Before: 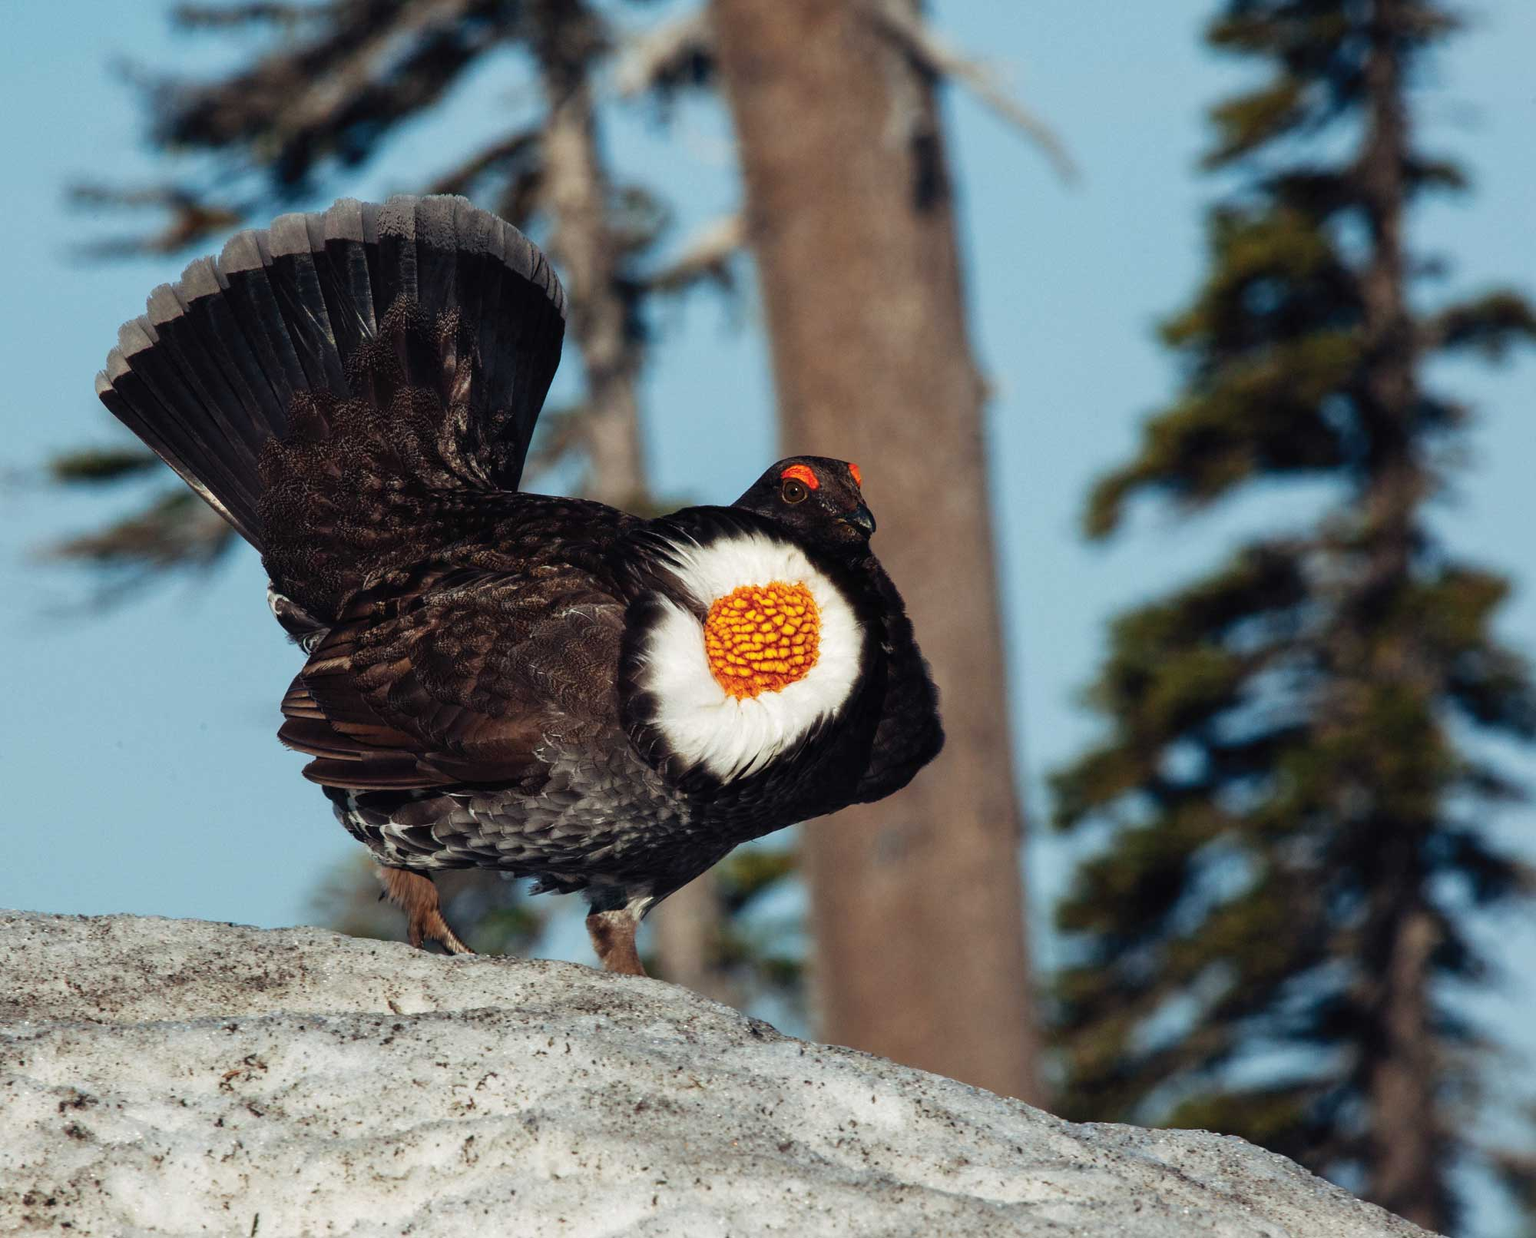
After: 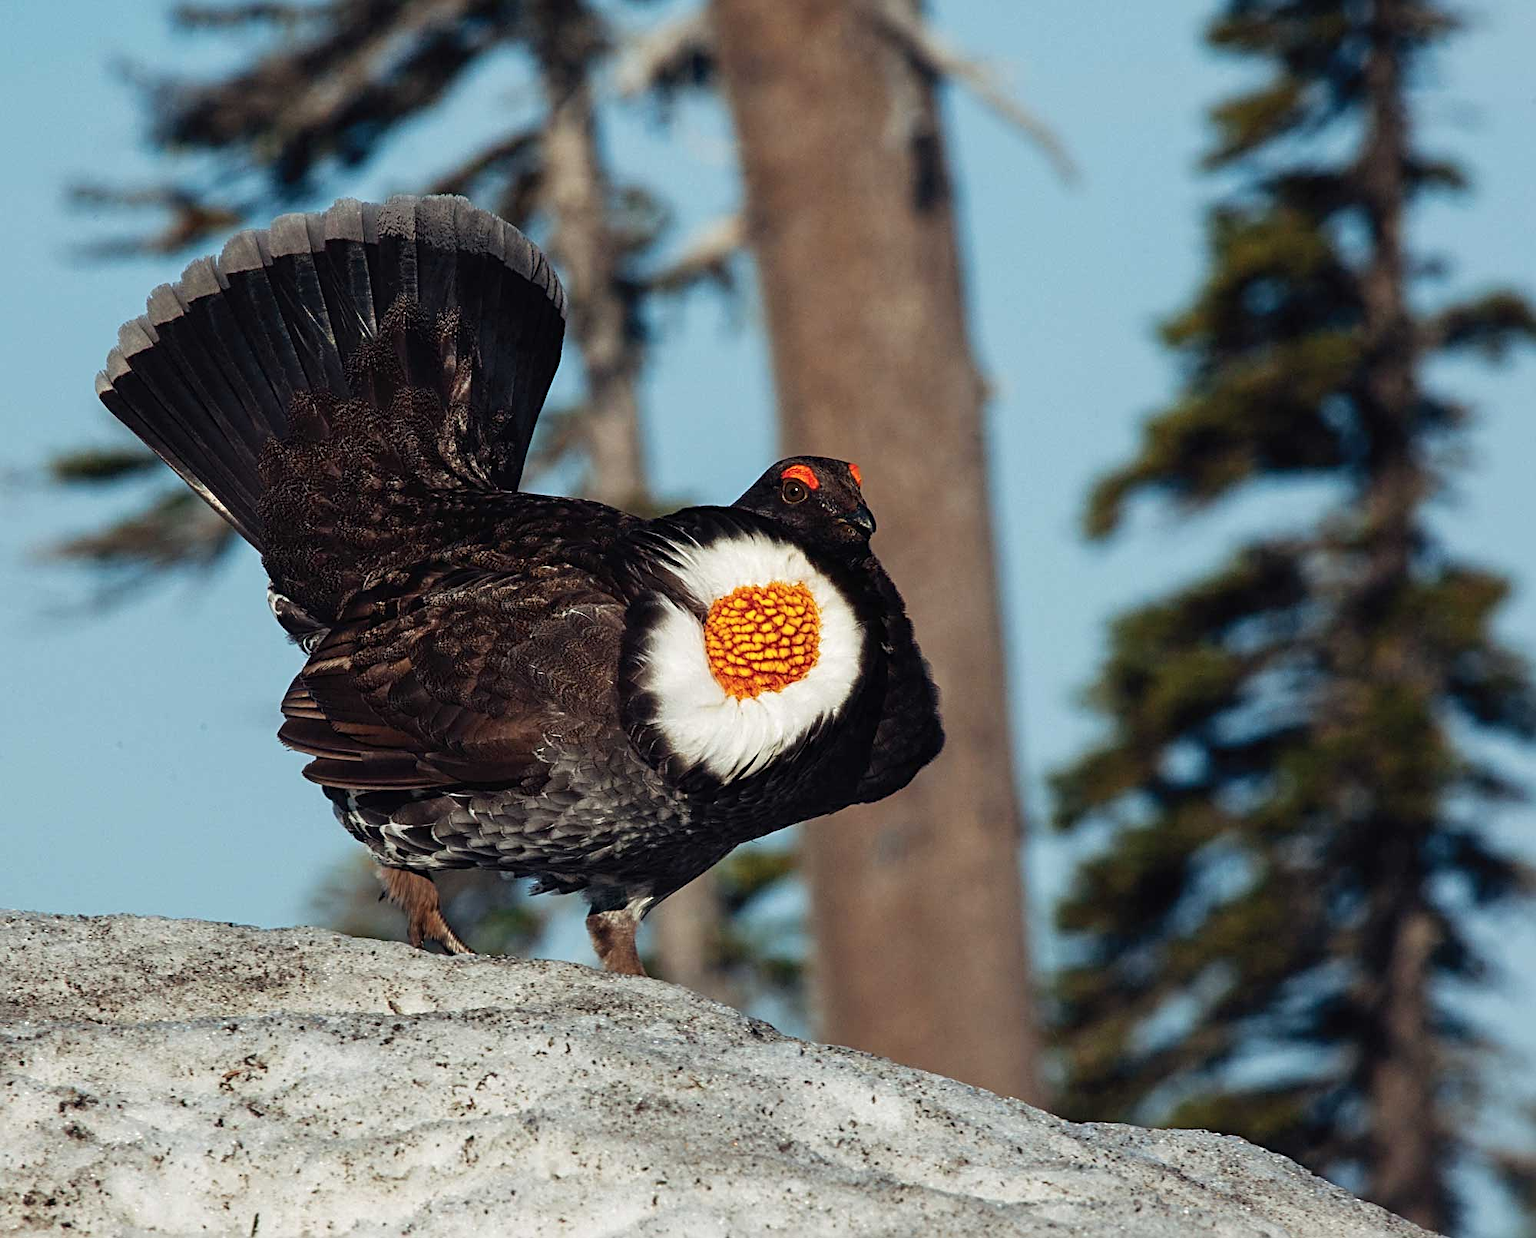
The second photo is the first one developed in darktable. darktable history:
sharpen: radius 3.083
